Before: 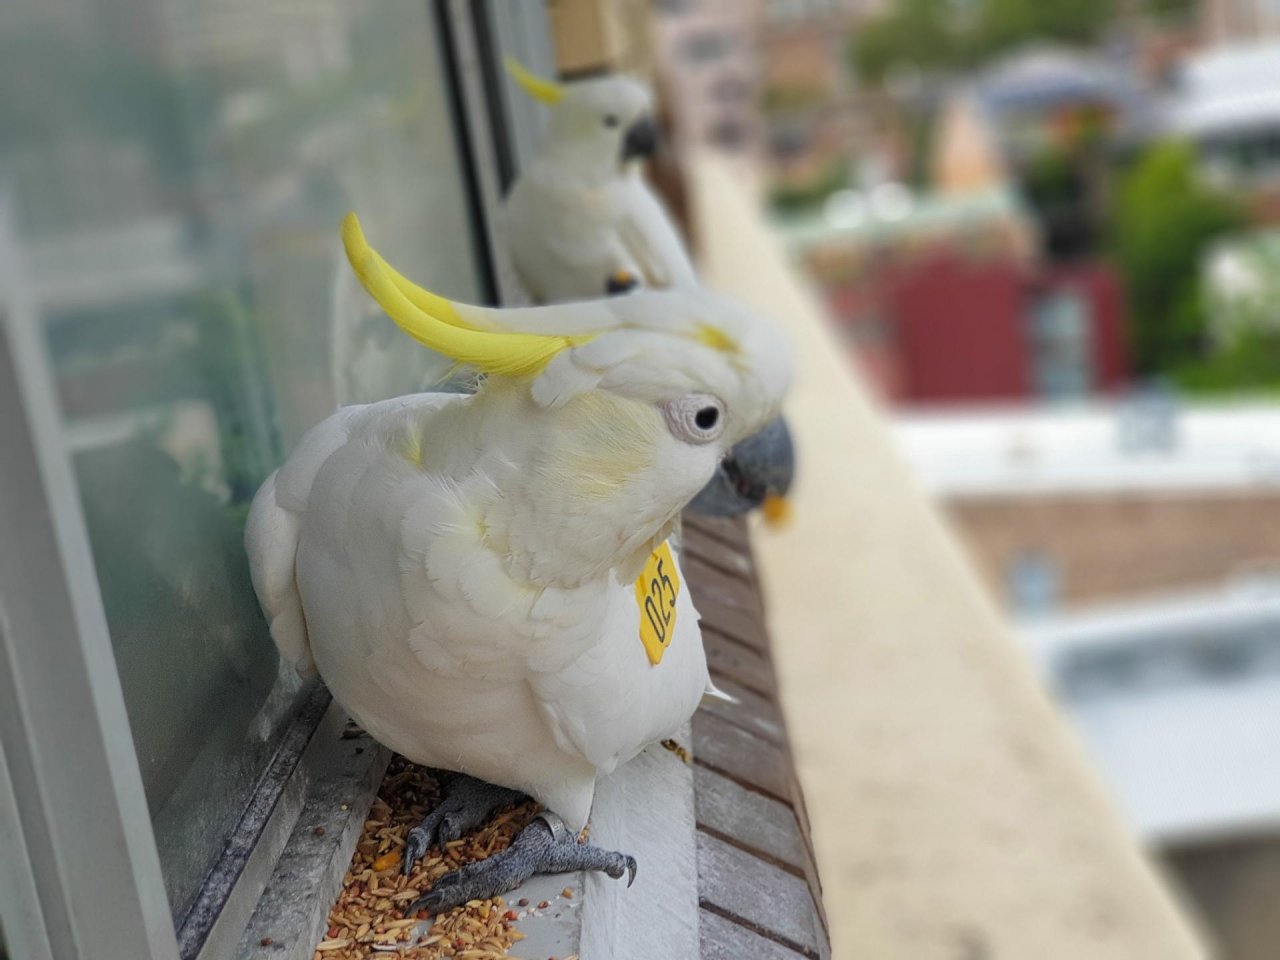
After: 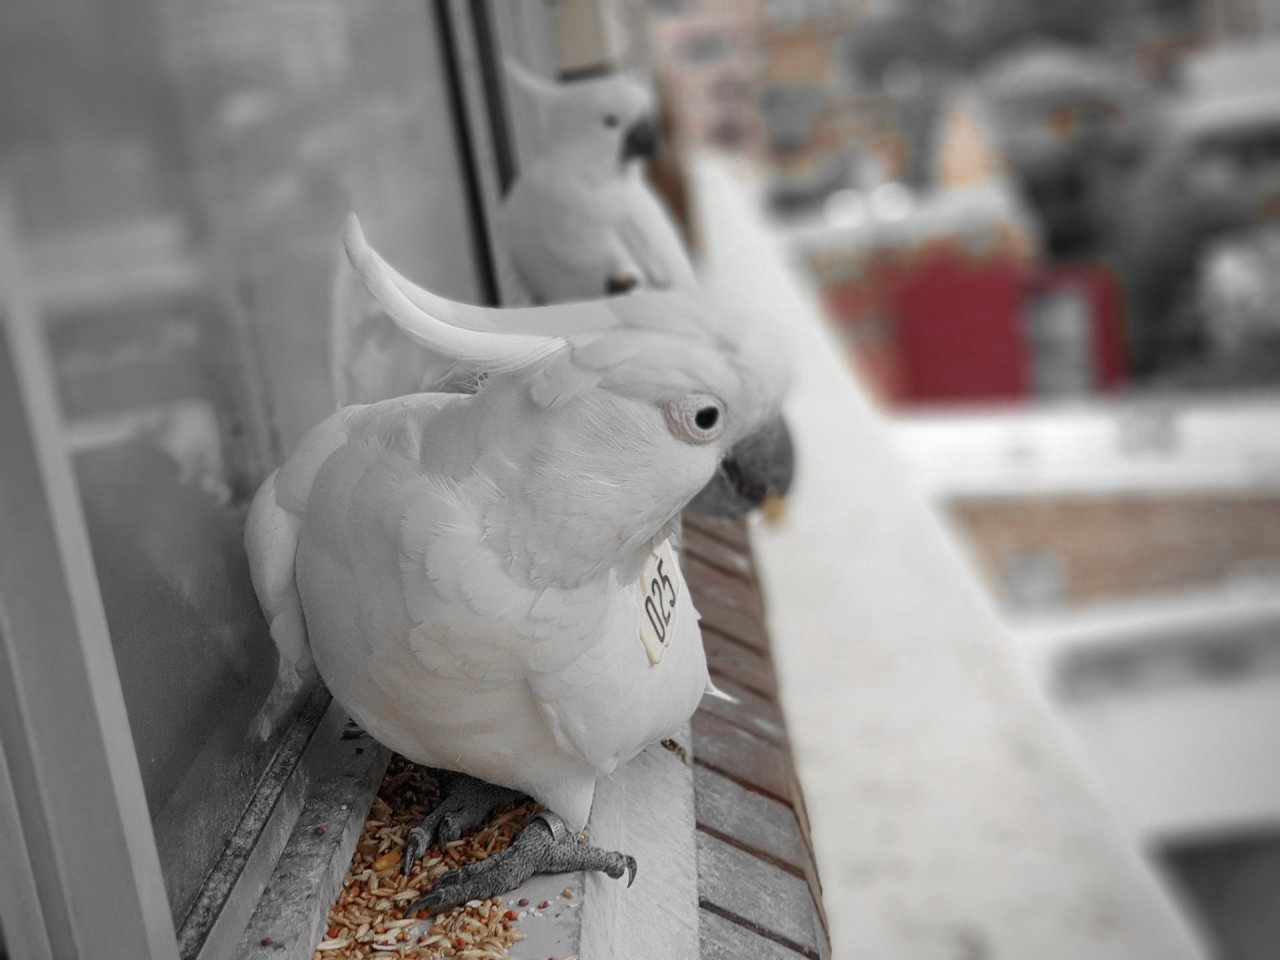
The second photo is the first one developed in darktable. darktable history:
vignetting: center (-0.15, 0.013)
color zones: curves: ch0 [(0, 0.497) (0.096, 0.361) (0.221, 0.538) (0.429, 0.5) (0.571, 0.5) (0.714, 0.5) (0.857, 0.5) (1, 0.497)]; ch1 [(0, 0.5) (0.143, 0.5) (0.257, -0.002) (0.429, 0.04) (0.571, -0.001) (0.714, -0.015) (0.857, 0.024) (1, 0.5)]
